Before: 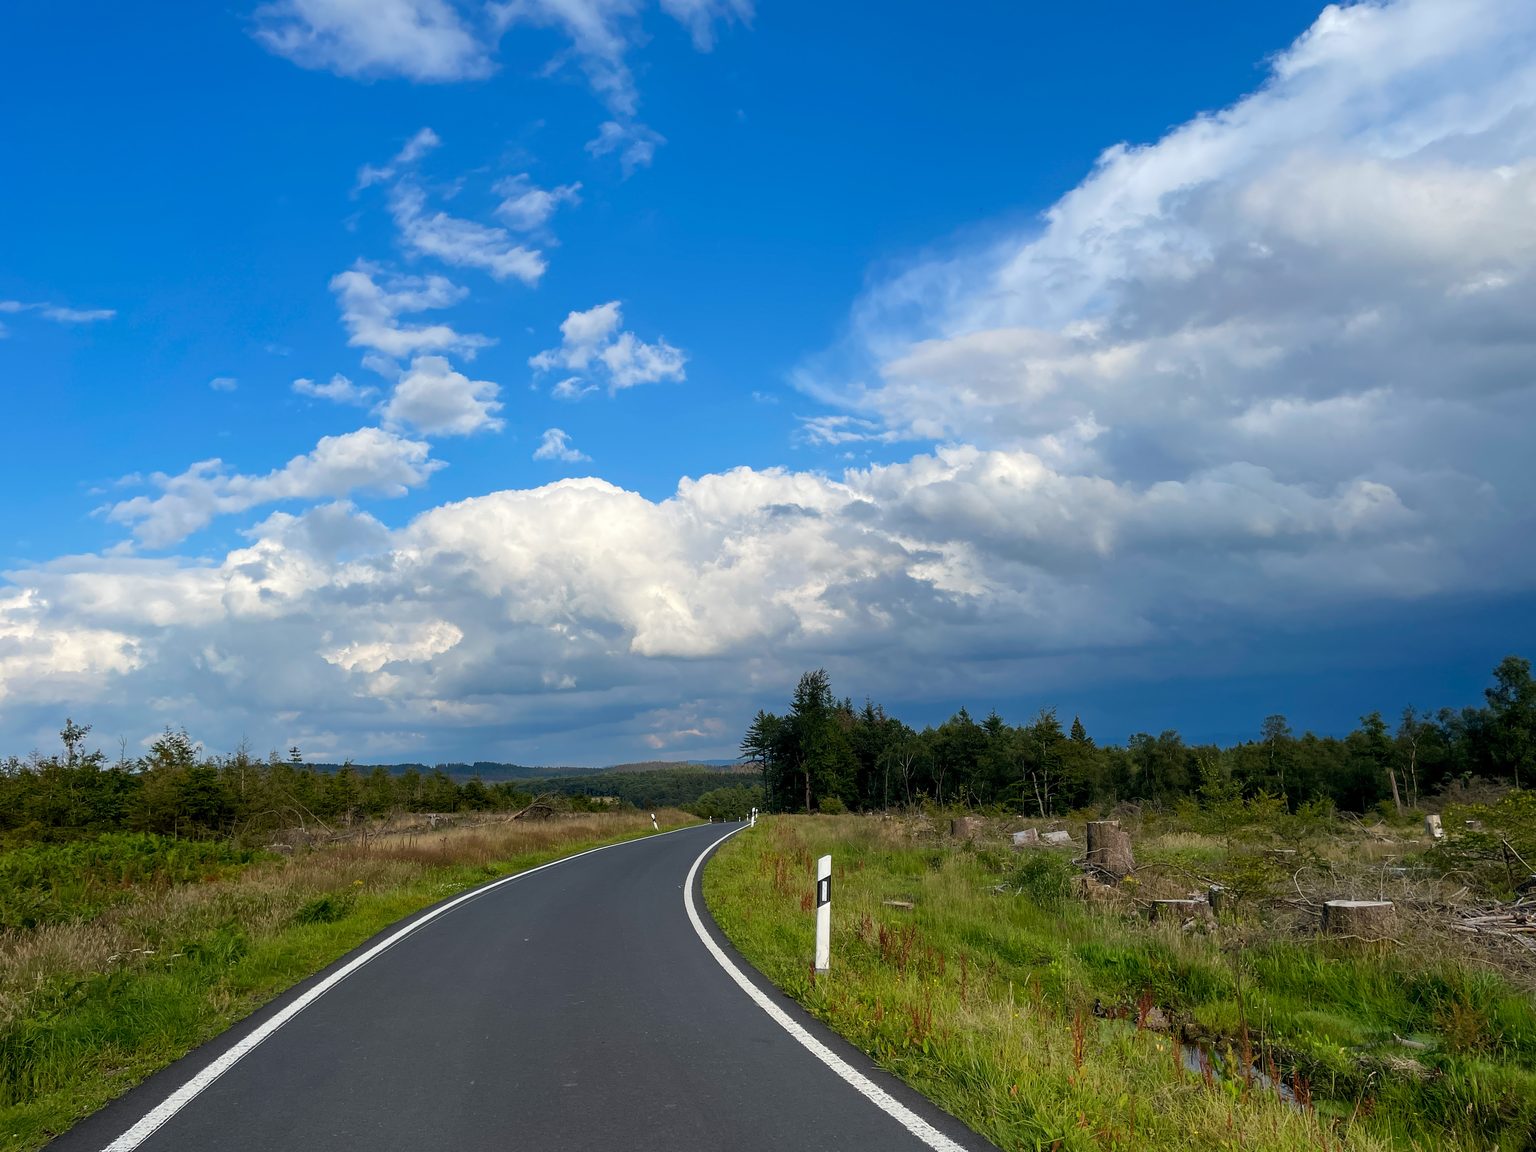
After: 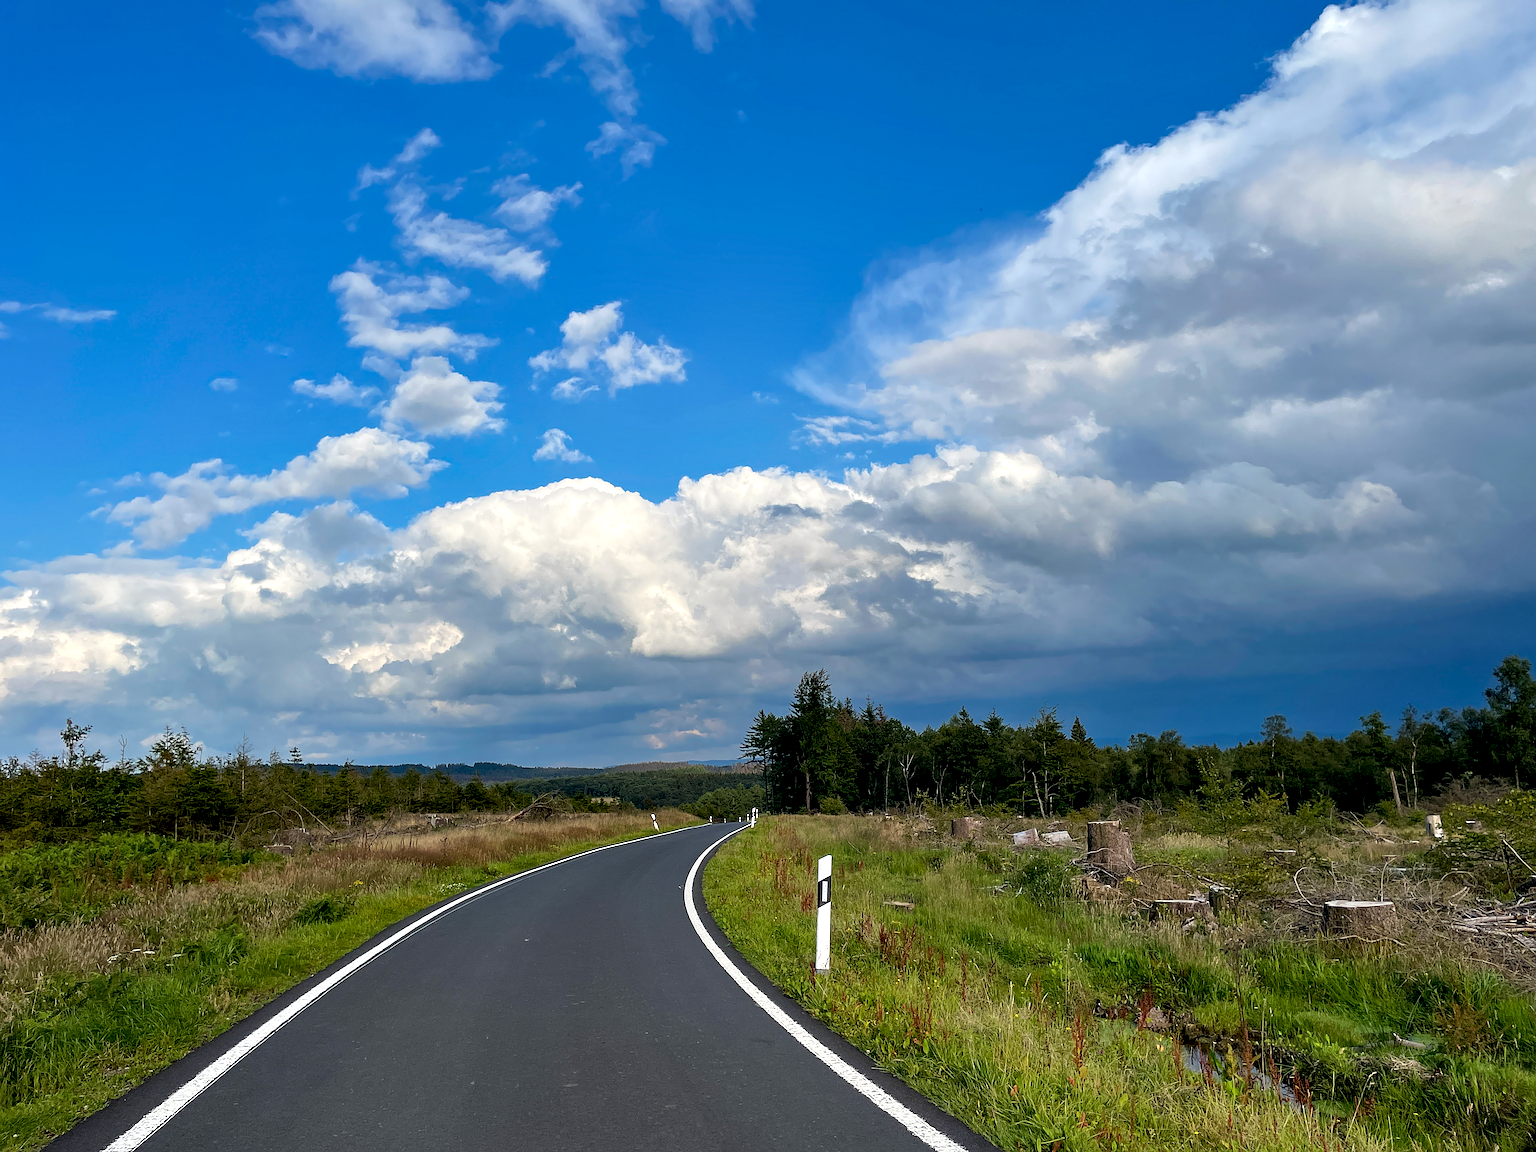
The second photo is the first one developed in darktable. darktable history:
contrast equalizer: octaves 7, y [[0.6 ×6], [0.55 ×6], [0 ×6], [0 ×6], [0 ×6]], mix 0.603
sharpen: on, module defaults
